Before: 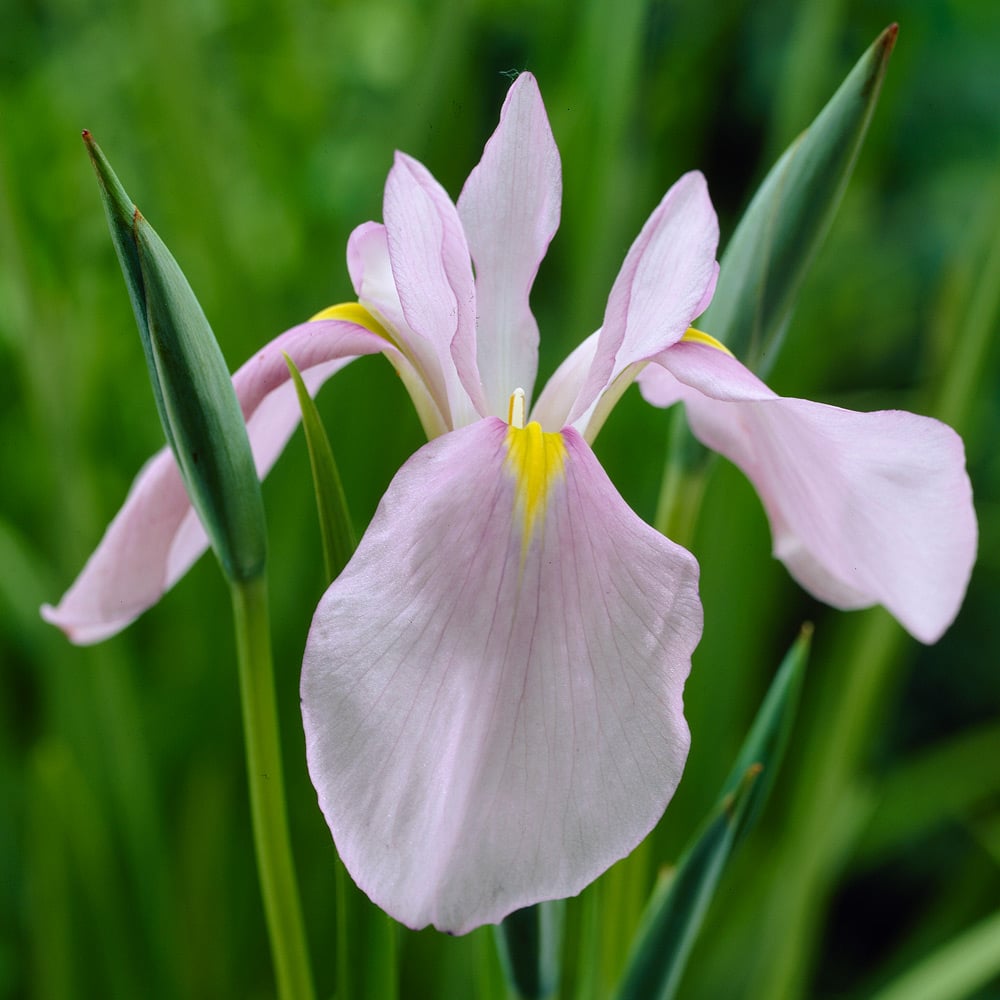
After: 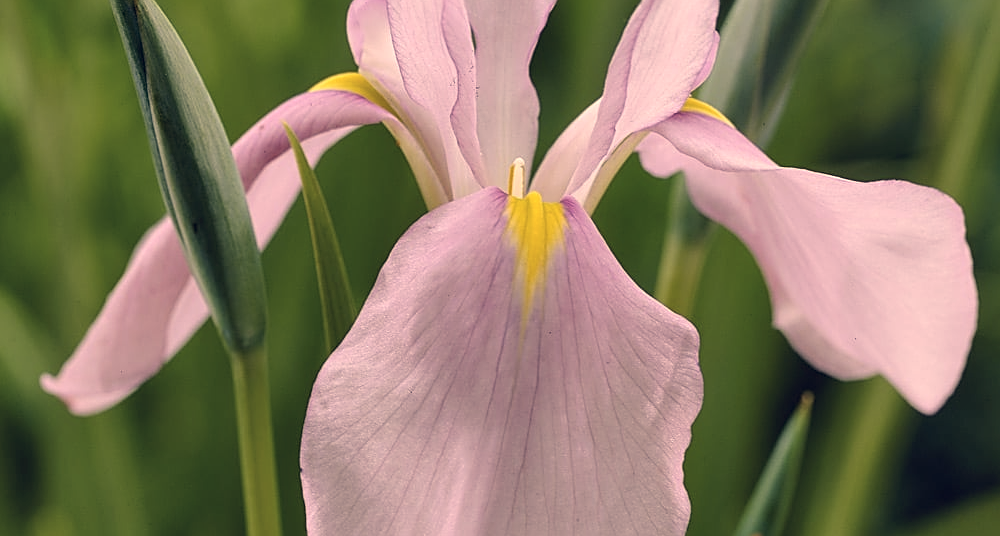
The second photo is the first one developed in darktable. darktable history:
sharpen: on, module defaults
shadows and highlights: low approximation 0.01, soften with gaussian
crop and rotate: top 23.053%, bottom 23.338%
color correction: highlights a* 20.35, highlights b* 27.99, shadows a* 3.49, shadows b* -17.15, saturation 0.732
